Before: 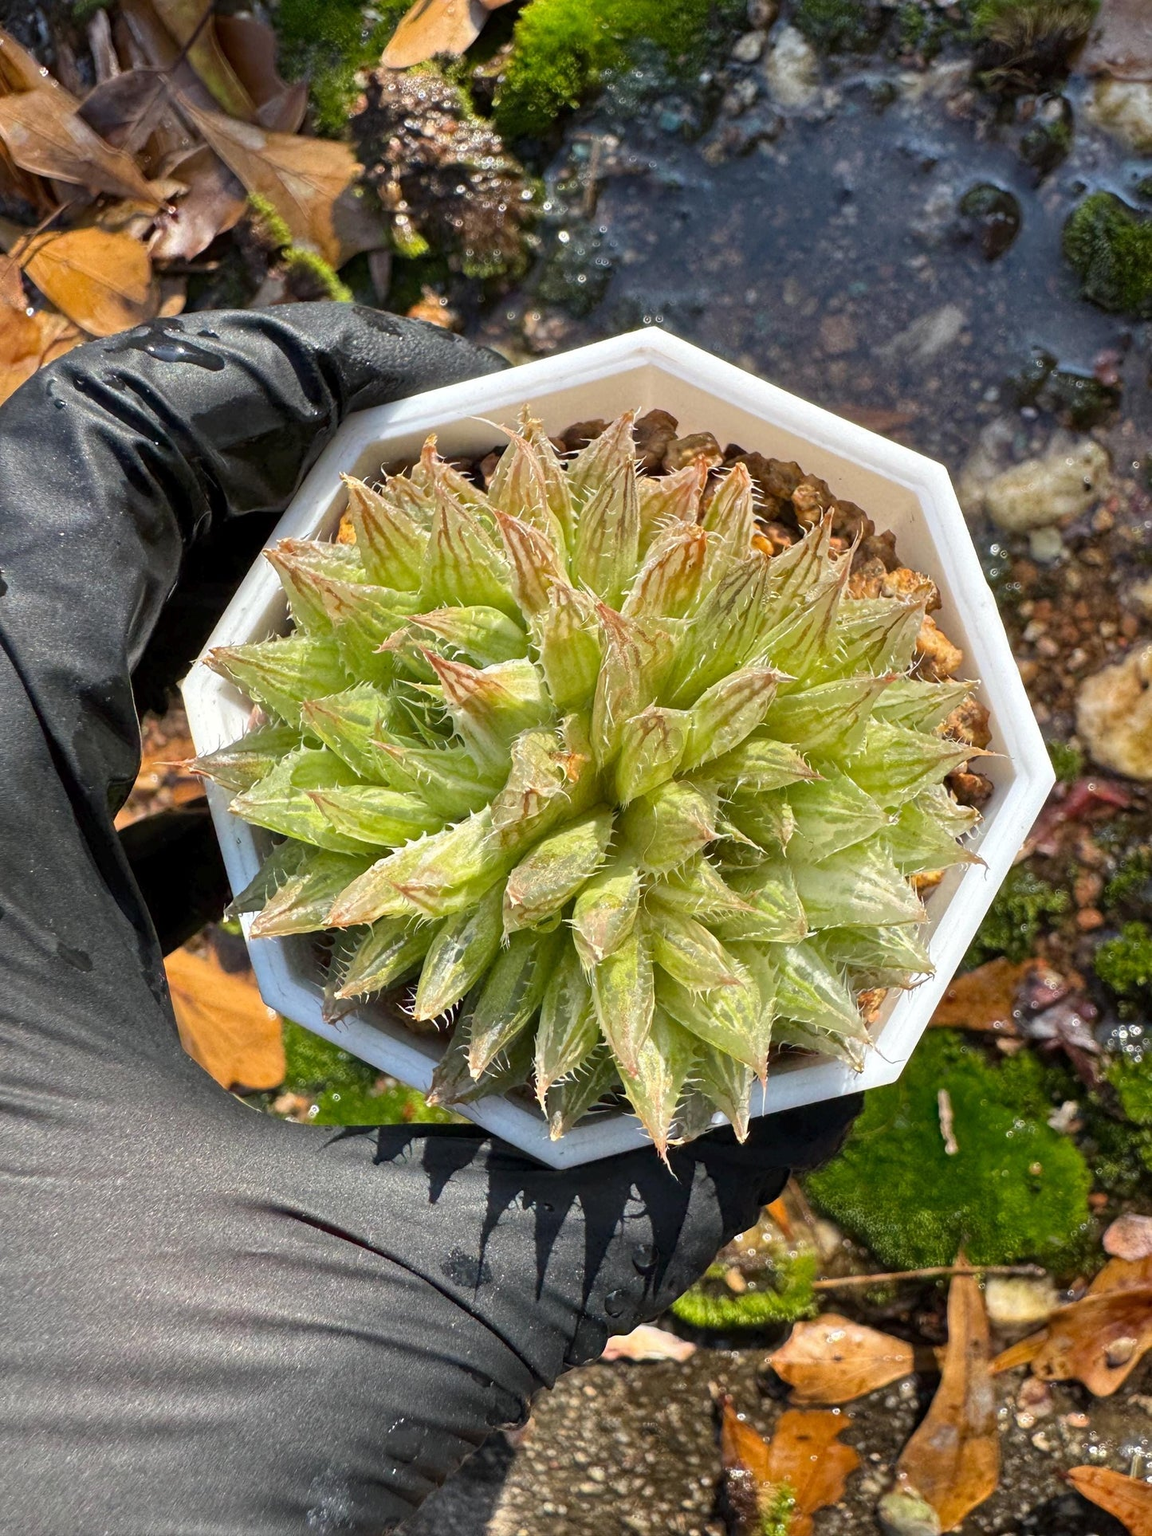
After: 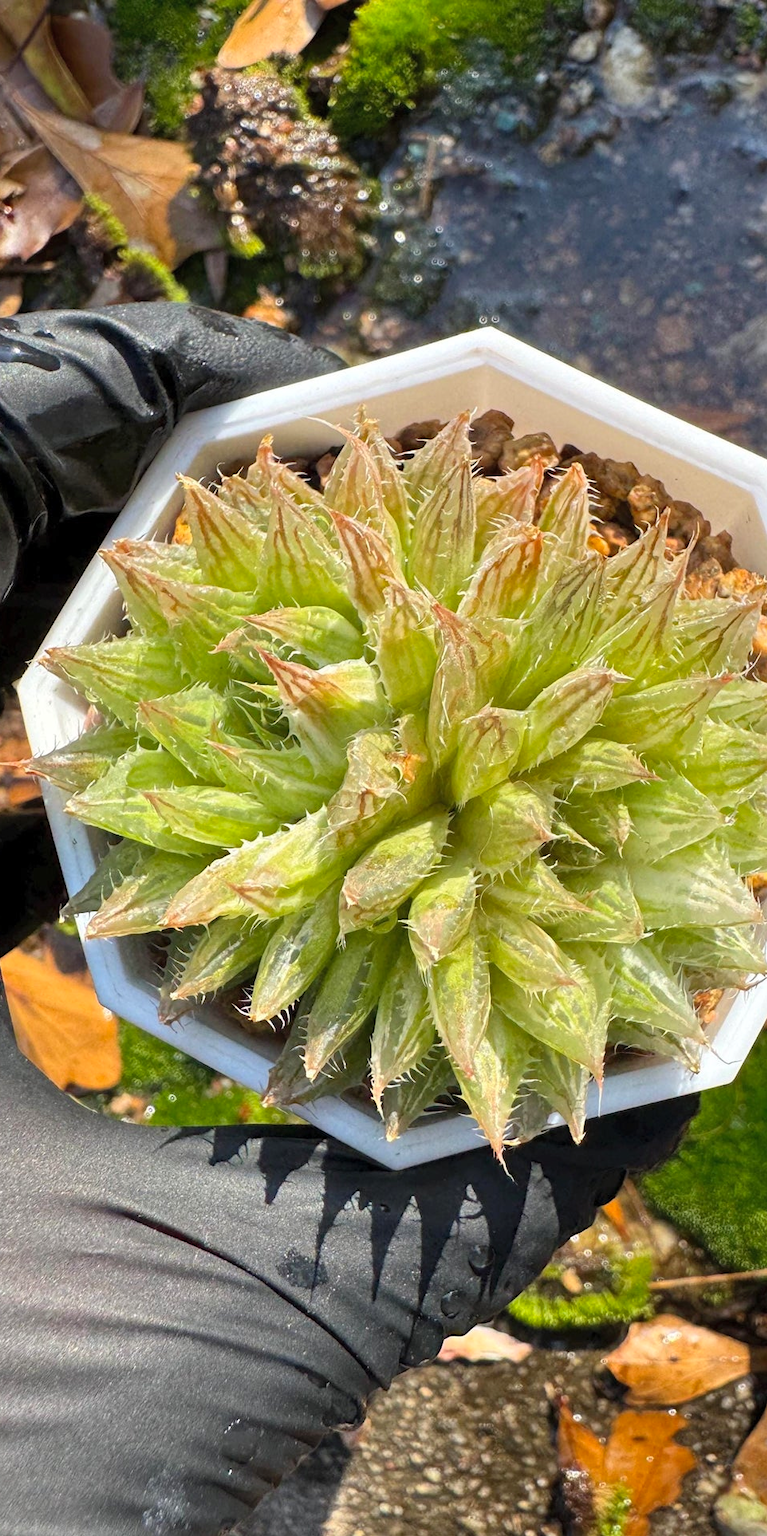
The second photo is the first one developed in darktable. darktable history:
crop and rotate: left 14.307%, right 19.059%
contrast brightness saturation: contrast 0.031, brightness 0.067, saturation 0.122
